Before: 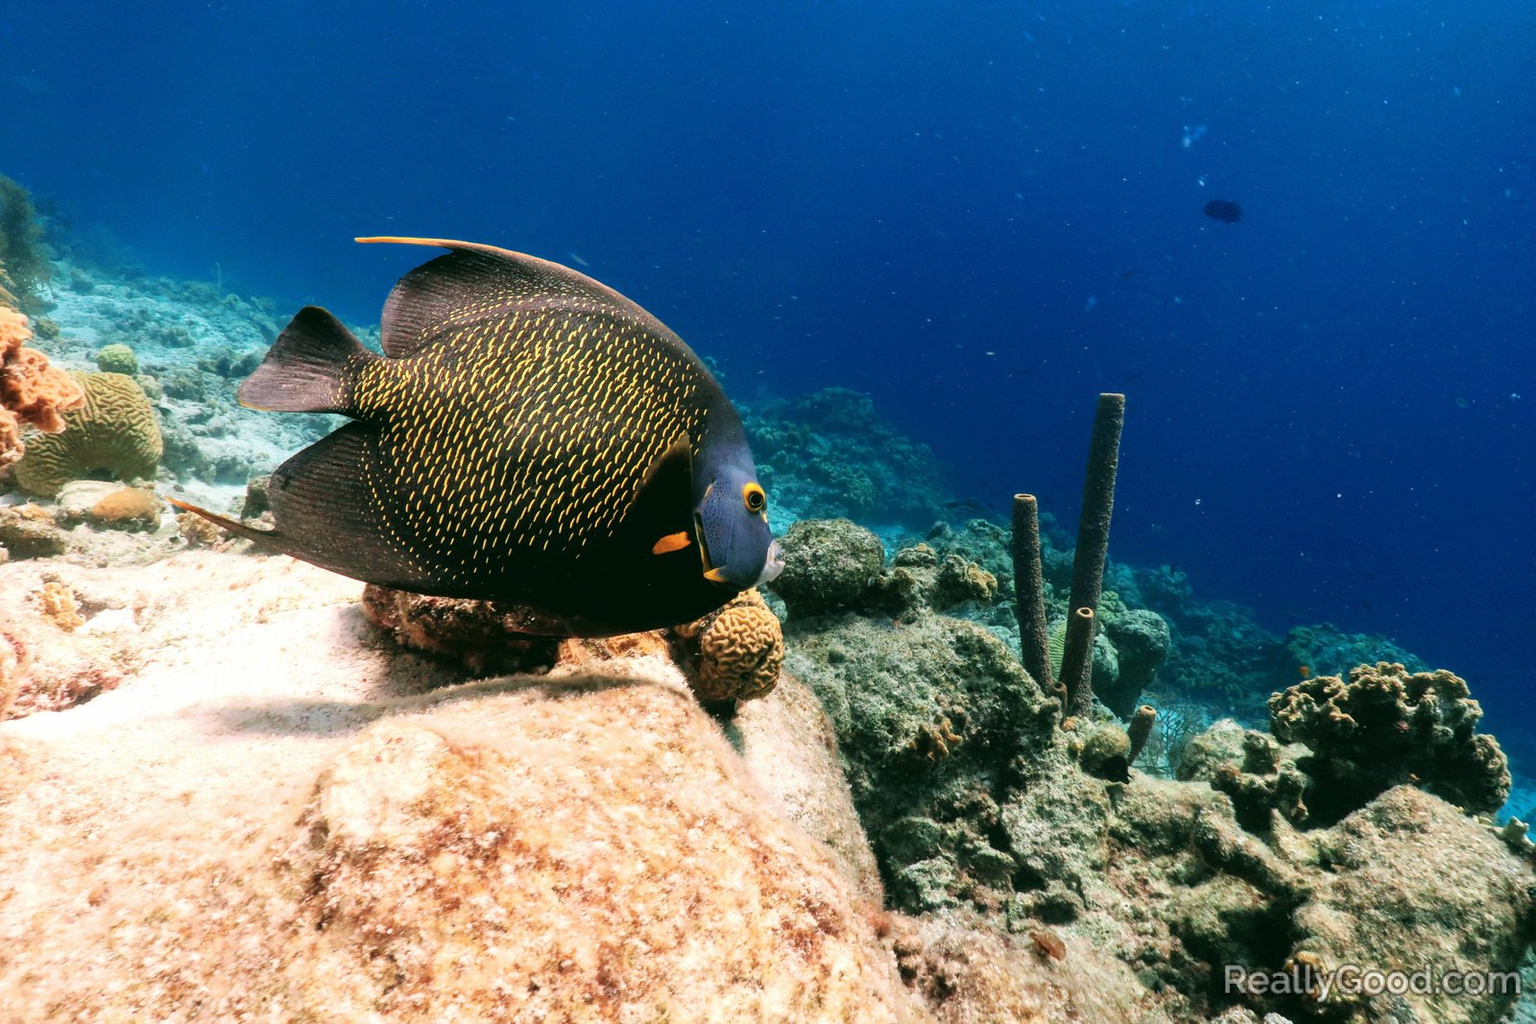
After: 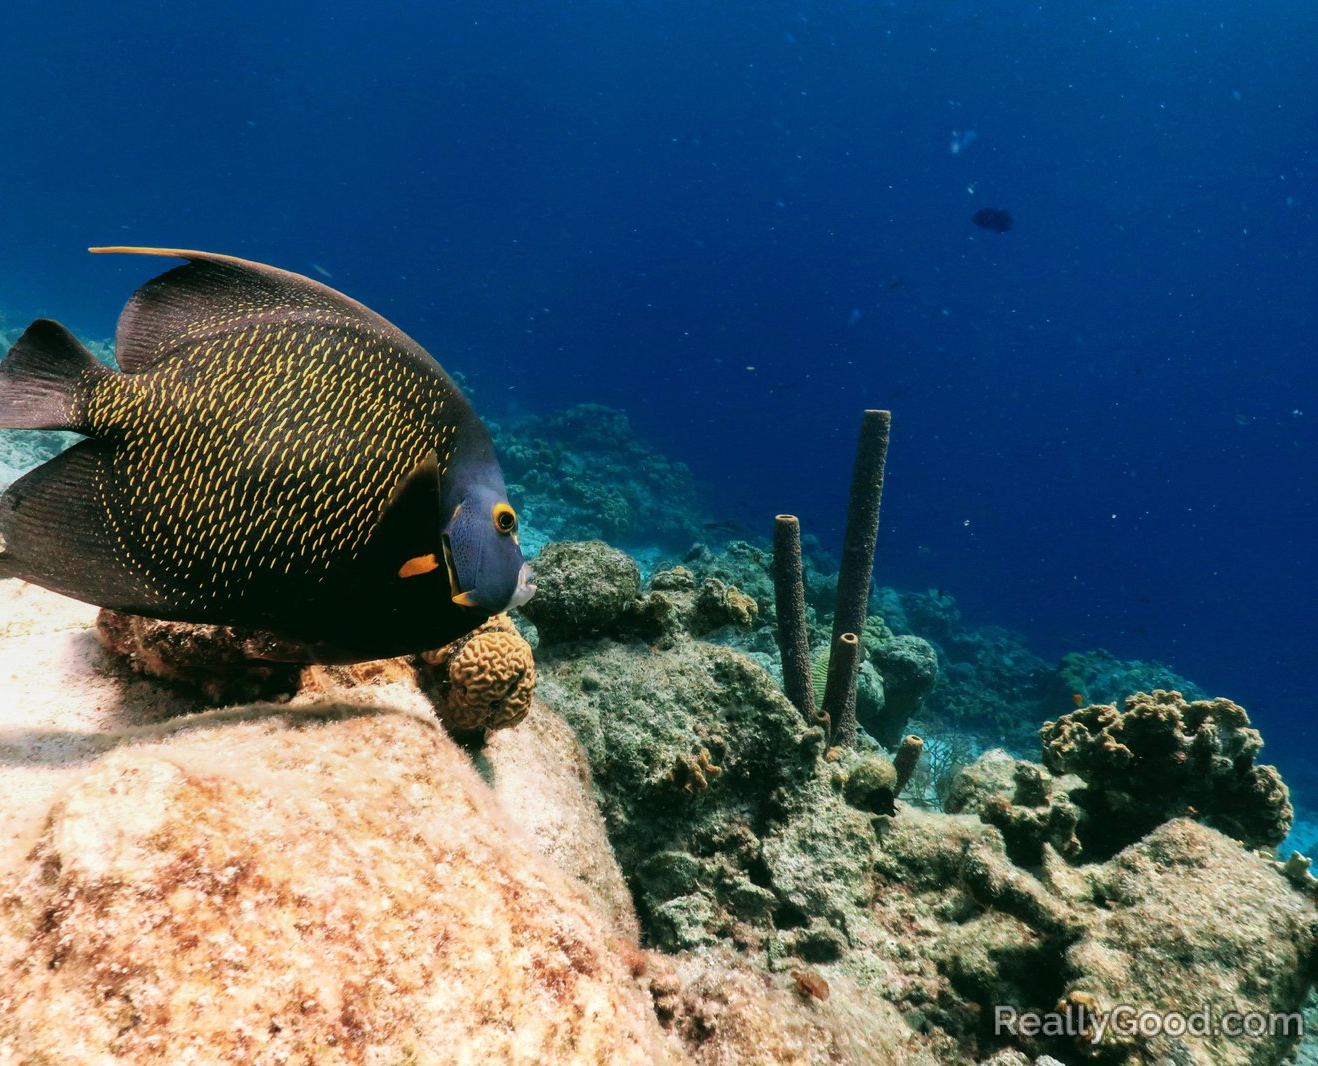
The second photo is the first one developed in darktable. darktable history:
graduated density: on, module defaults
crop: left 17.582%, bottom 0.031%
